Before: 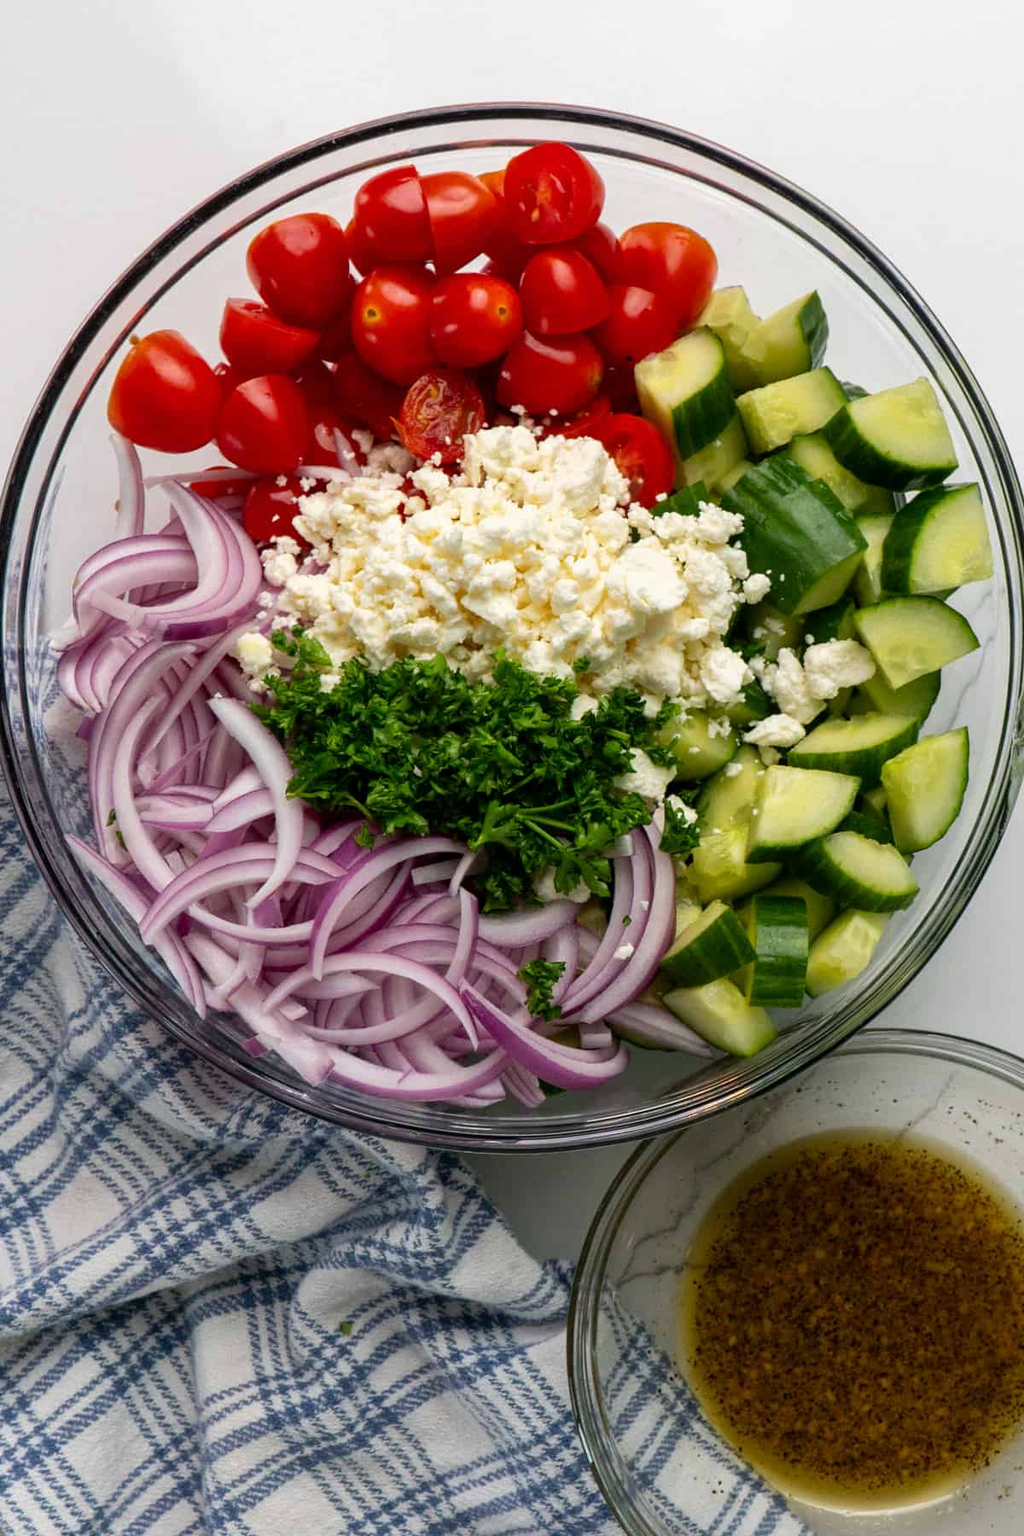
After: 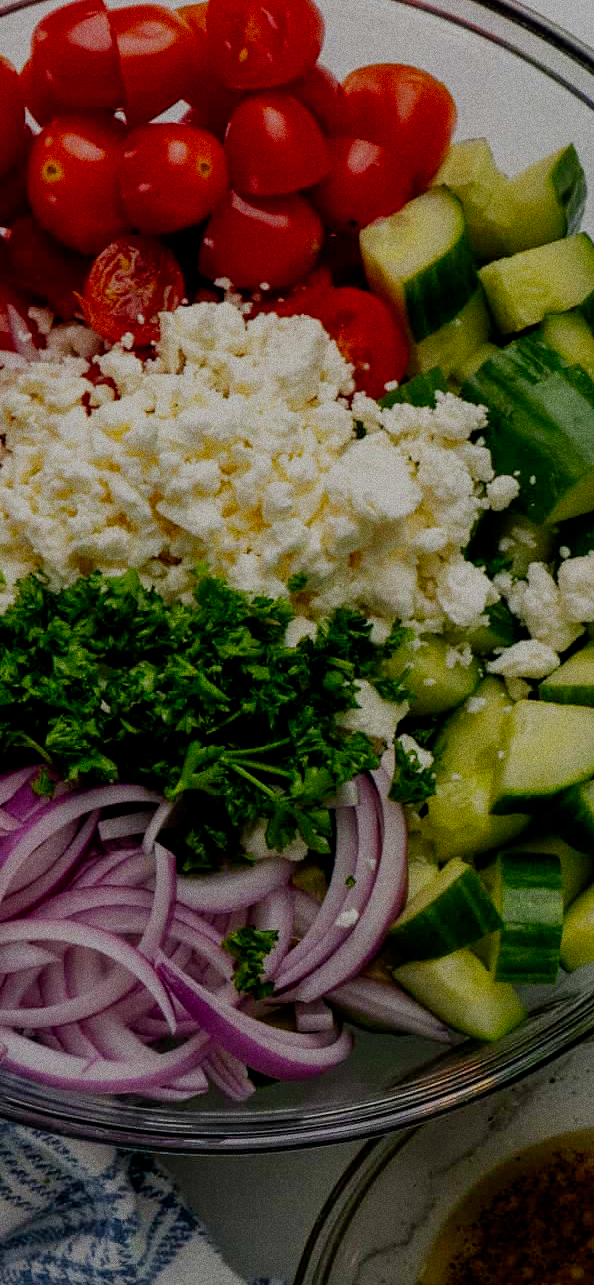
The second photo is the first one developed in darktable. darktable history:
tone equalizer: -8 EV 0.25 EV, -7 EV 0.417 EV, -6 EV 0.417 EV, -5 EV 0.25 EV, -3 EV -0.25 EV, -2 EV -0.417 EV, -1 EV -0.417 EV, +0 EV -0.25 EV, edges refinement/feathering 500, mask exposure compensation -1.57 EV, preserve details guided filter
crop: left 32.075%, top 10.976%, right 18.355%, bottom 17.596%
filmic rgb: middle gray luminance 29%, black relative exposure -10.3 EV, white relative exposure 5.5 EV, threshold 6 EV, target black luminance 0%, hardness 3.95, latitude 2.04%, contrast 1.132, highlights saturation mix 5%, shadows ↔ highlights balance 15.11%, add noise in highlights 0, preserve chrominance no, color science v3 (2019), use custom middle-gray values true, iterations of high-quality reconstruction 0, contrast in highlights soft, enable highlight reconstruction true
sharpen: radius 2.883, amount 0.868, threshold 47.523
grain: coarseness 0.09 ISO, strength 40%
